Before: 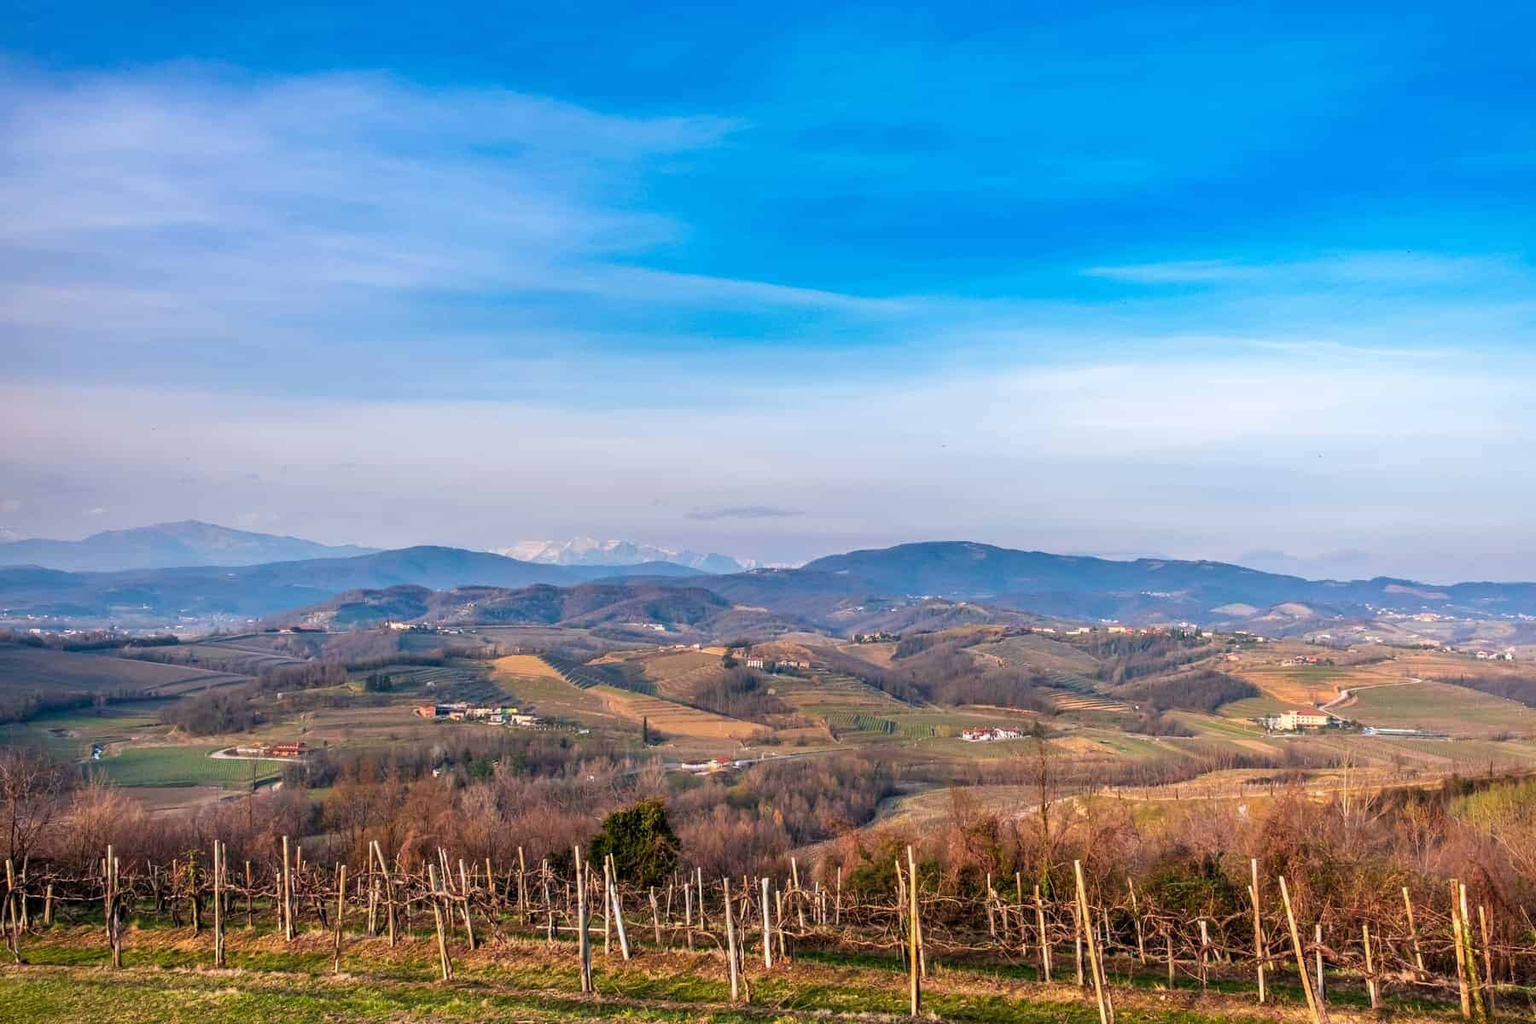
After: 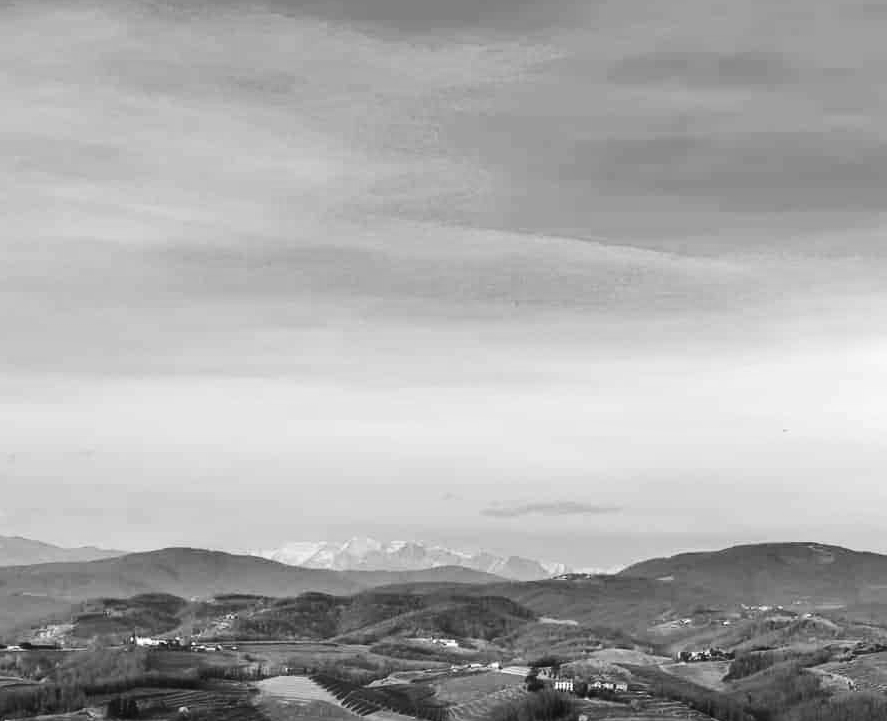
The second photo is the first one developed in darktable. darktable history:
white balance: red 0.948, green 1.02, blue 1.176
contrast brightness saturation: contrast 0.22, brightness -0.19, saturation 0.24
crop: left 17.835%, top 7.675%, right 32.881%, bottom 32.213%
exposure: exposure 0.2 EV, compensate highlight preservation false
monochrome: a 2.21, b -1.33, size 2.2
